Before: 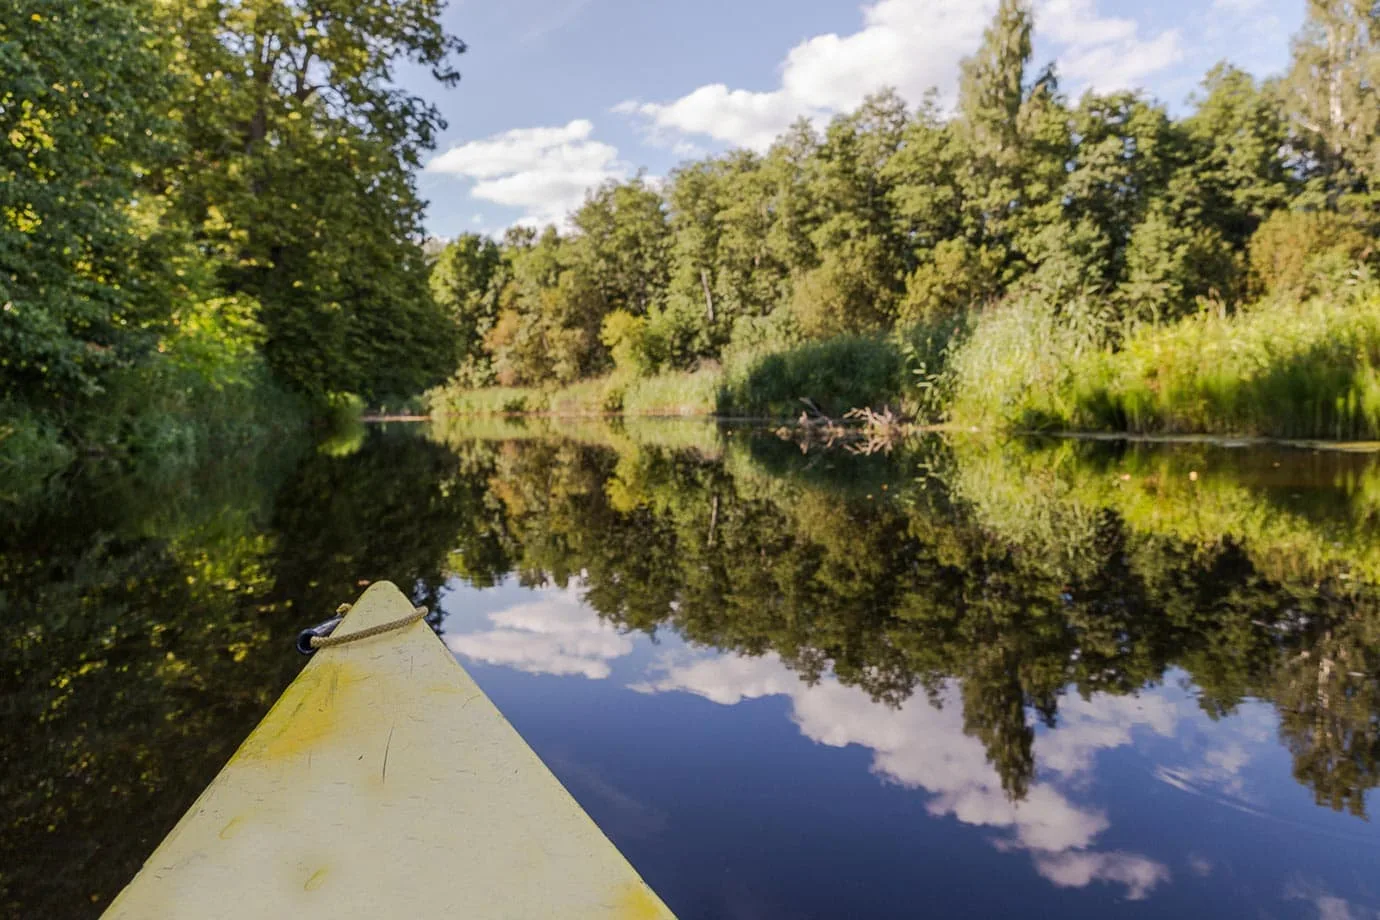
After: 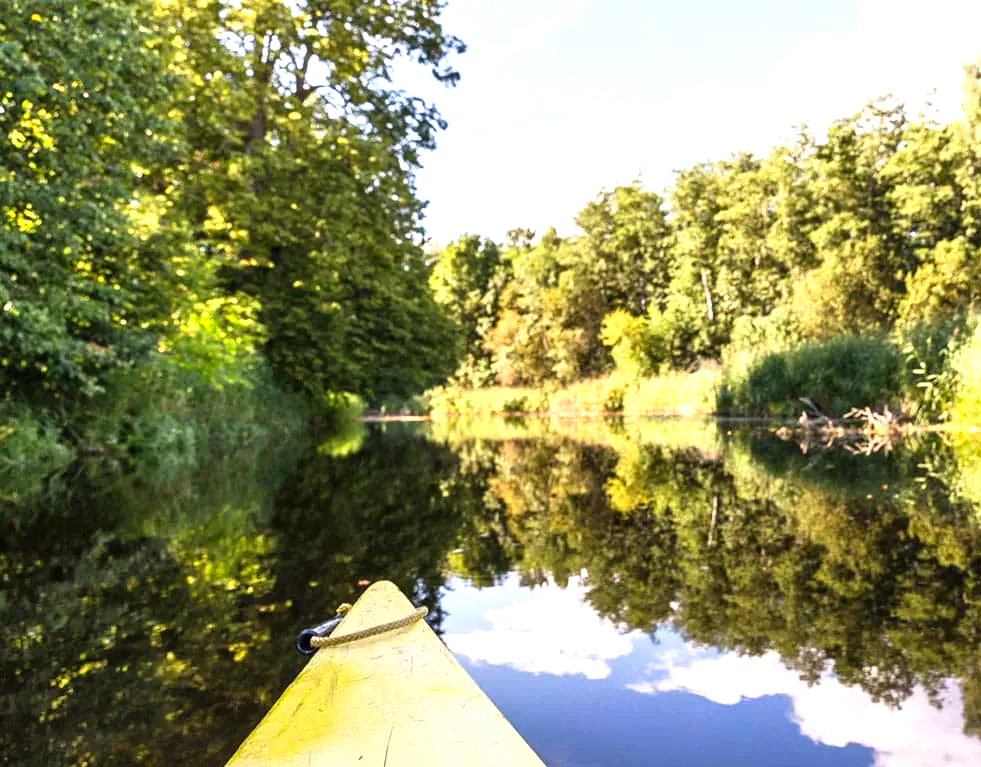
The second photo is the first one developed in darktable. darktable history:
crop: right 28.885%, bottom 16.626%
shadows and highlights: shadows 37.27, highlights -28.18, soften with gaussian
levels: levels [0, 0.352, 0.703]
